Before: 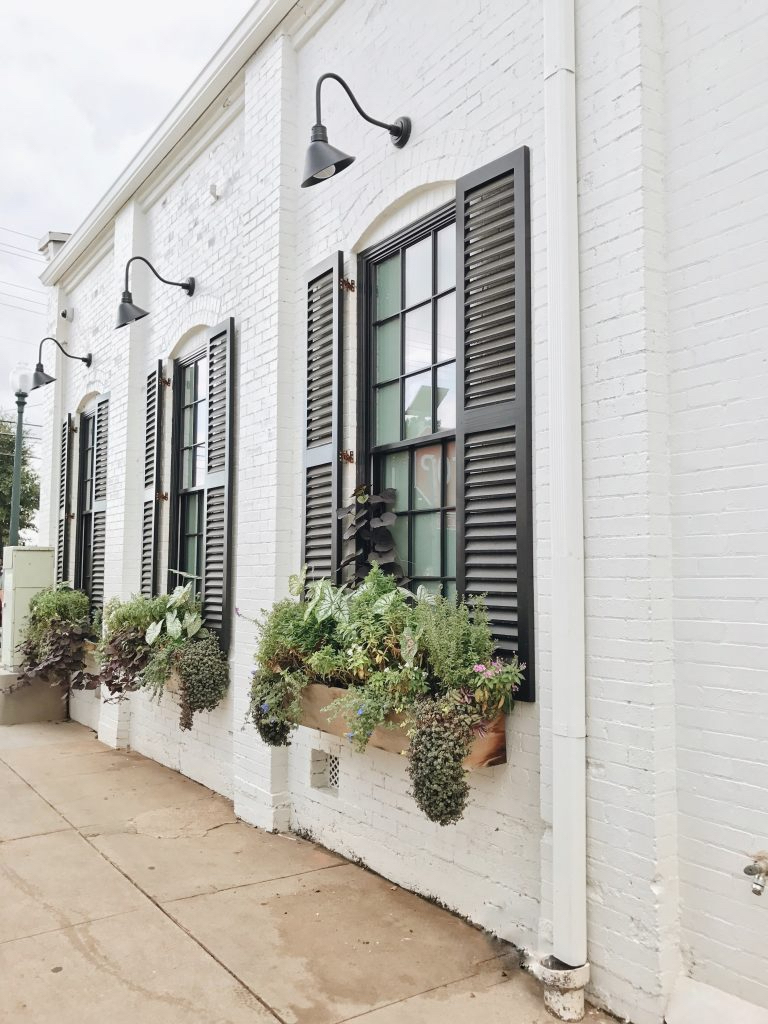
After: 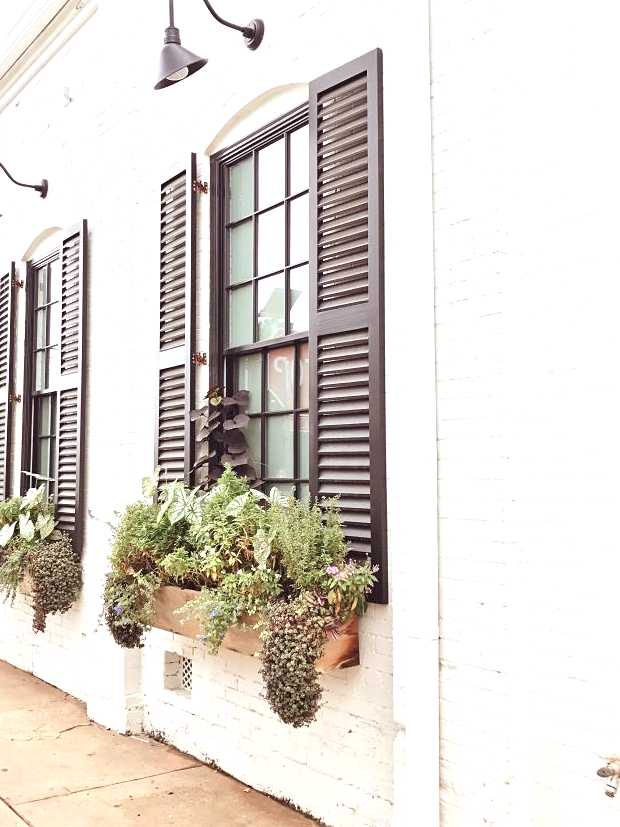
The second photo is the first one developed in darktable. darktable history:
exposure: exposure 0.781 EV, compensate highlight preservation false
rgb levels: mode RGB, independent channels, levels [[0, 0.474, 1], [0, 0.5, 1], [0, 0.5, 1]]
crop: left 19.159%, top 9.58%, bottom 9.58%
sharpen: amount 0.2
